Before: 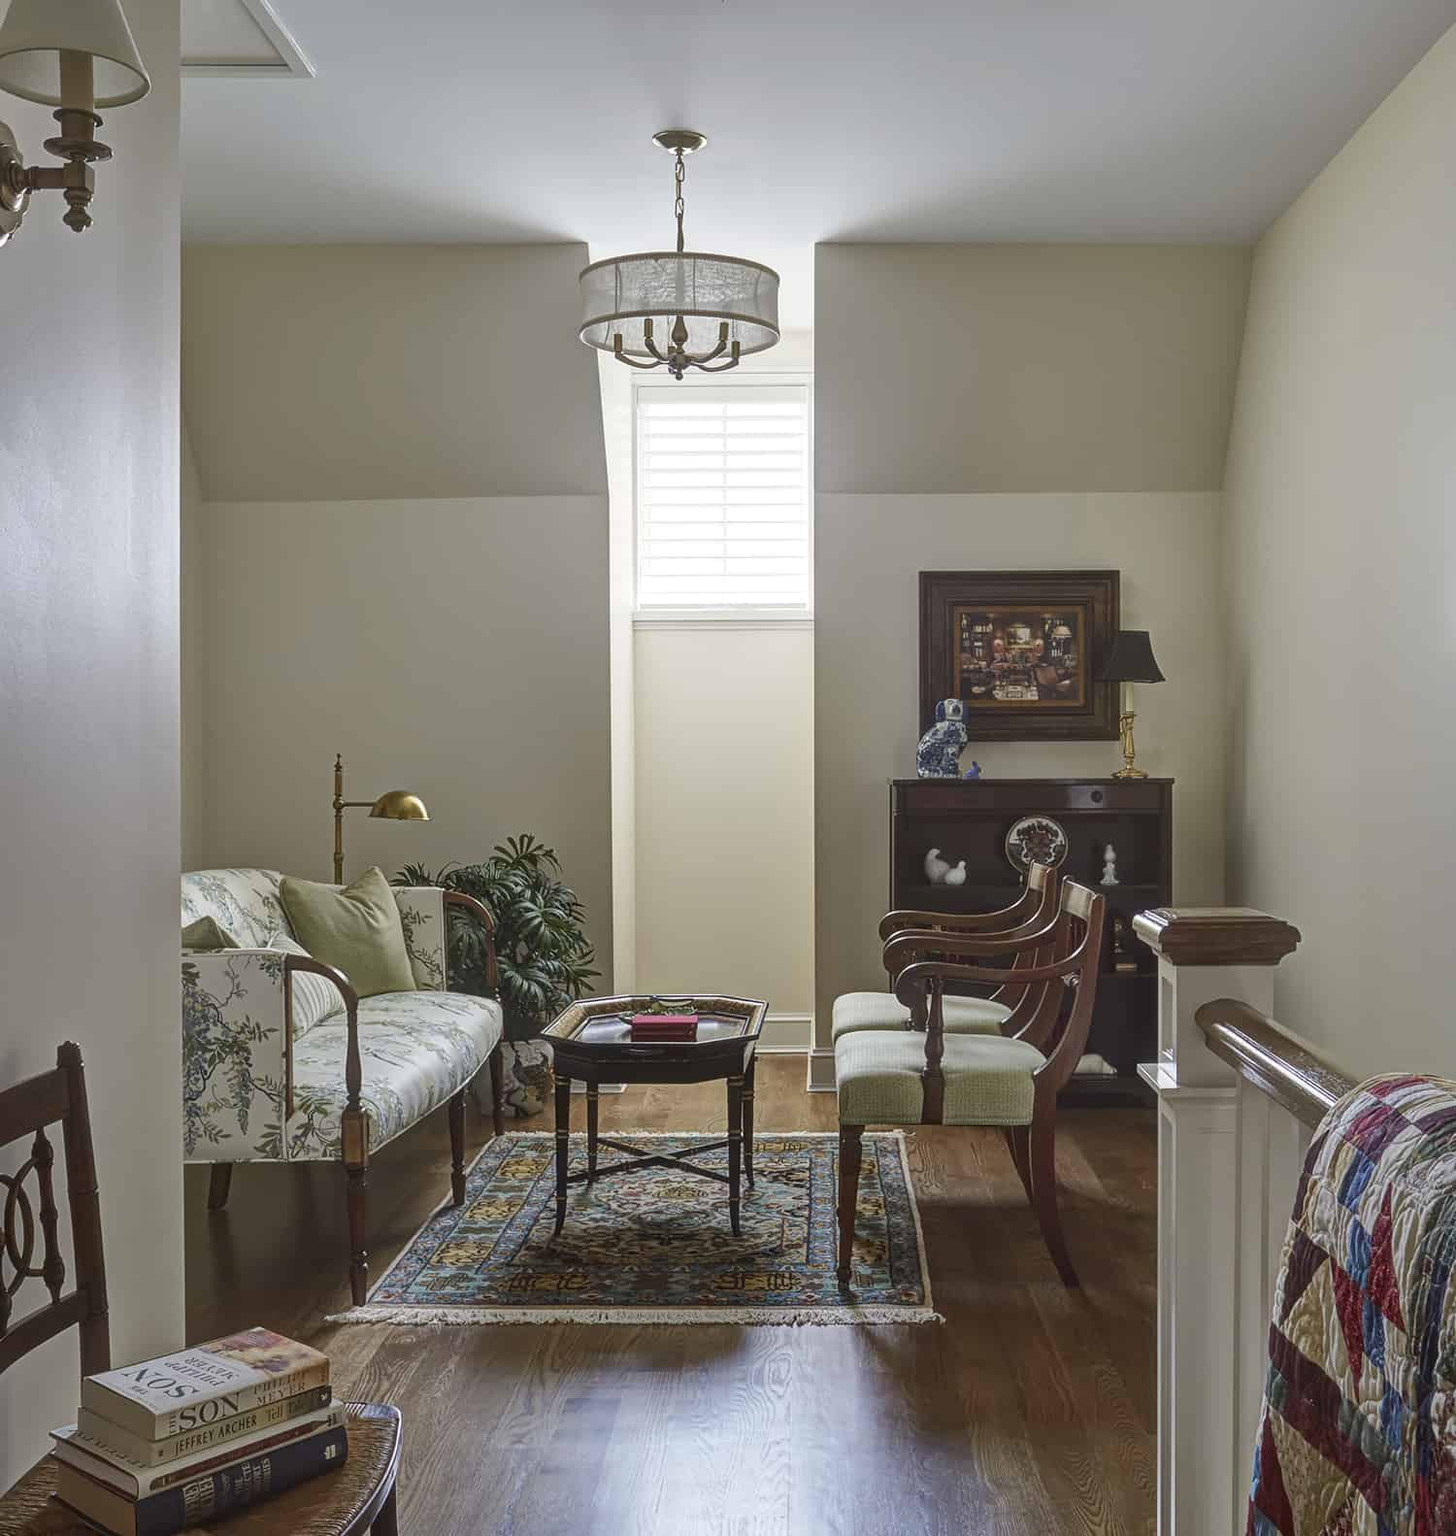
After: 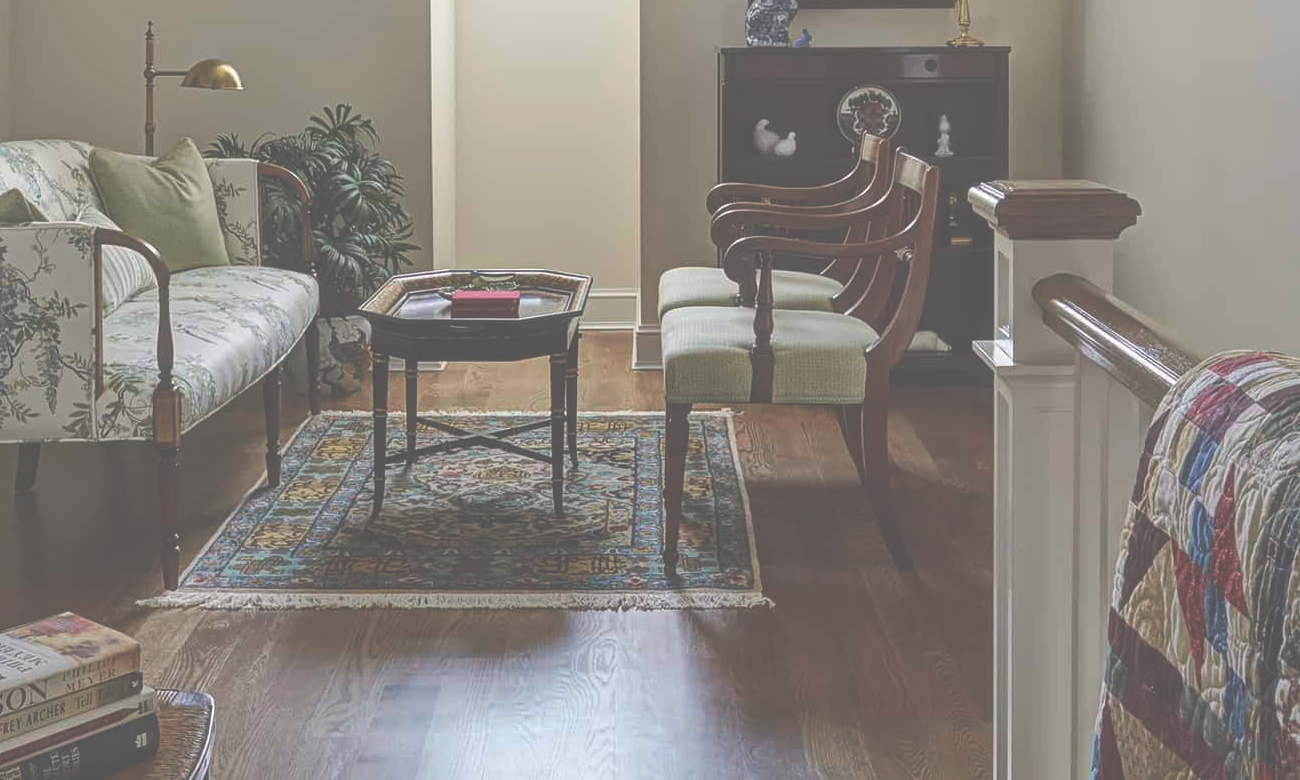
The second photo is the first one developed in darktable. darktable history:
crop and rotate: left 13.279%, top 47.761%, bottom 2.889%
exposure: black level correction -0.087, compensate exposure bias true, compensate highlight preservation false
